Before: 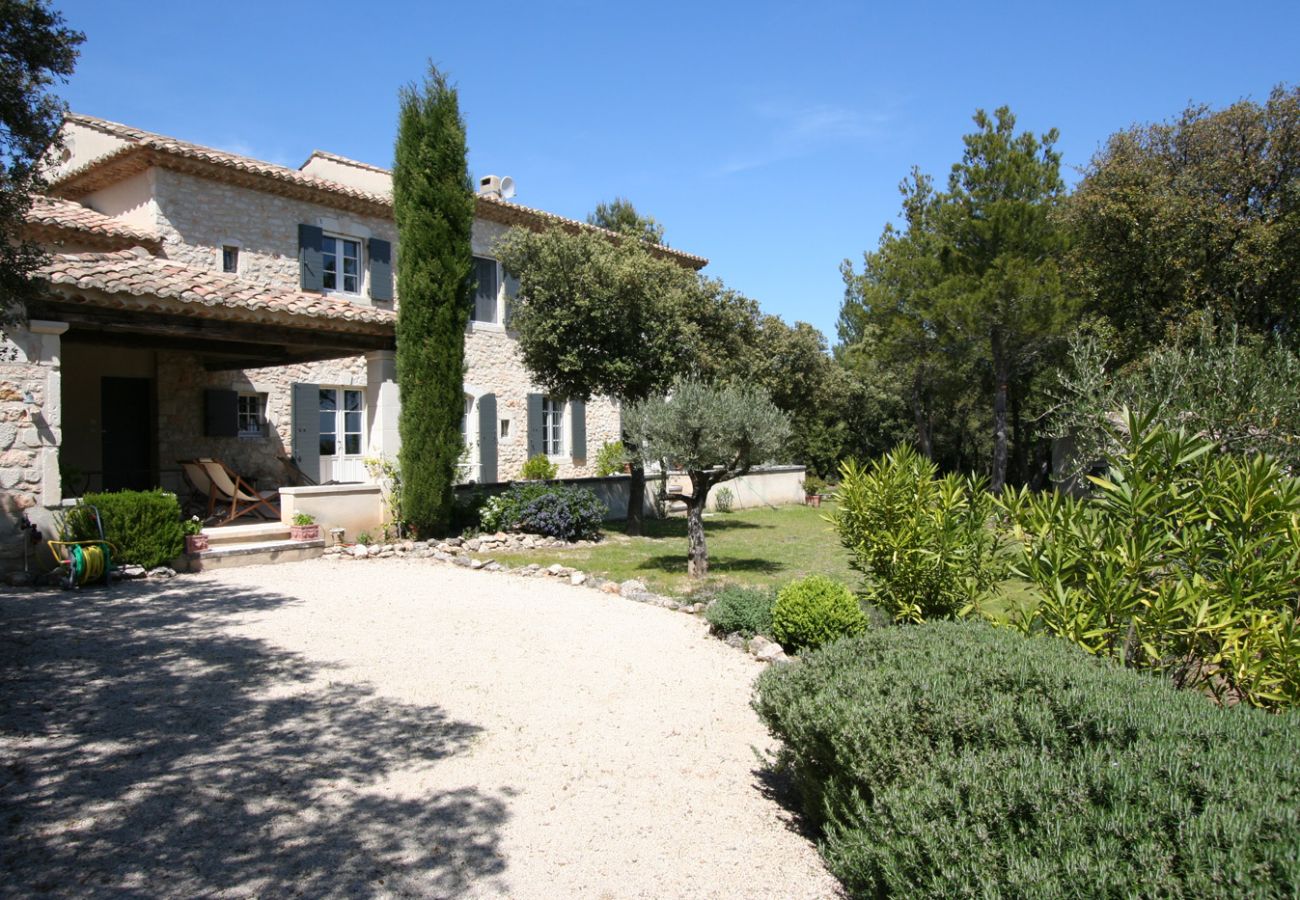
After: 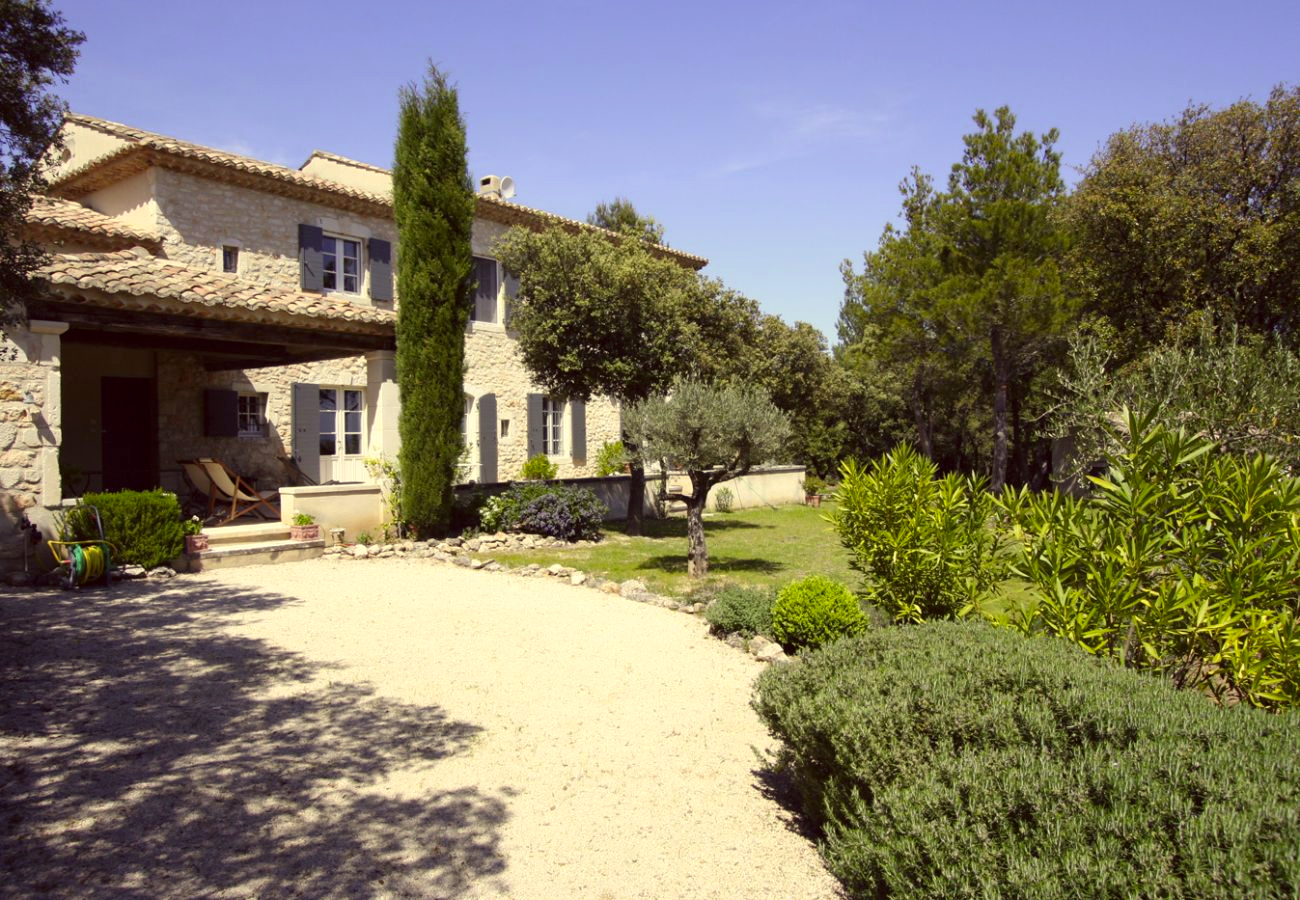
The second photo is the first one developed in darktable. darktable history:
white balance: red 0.948, green 1.02, blue 1.176
color correction: highlights a* -0.482, highlights b* 40, shadows a* 9.8, shadows b* -0.161
